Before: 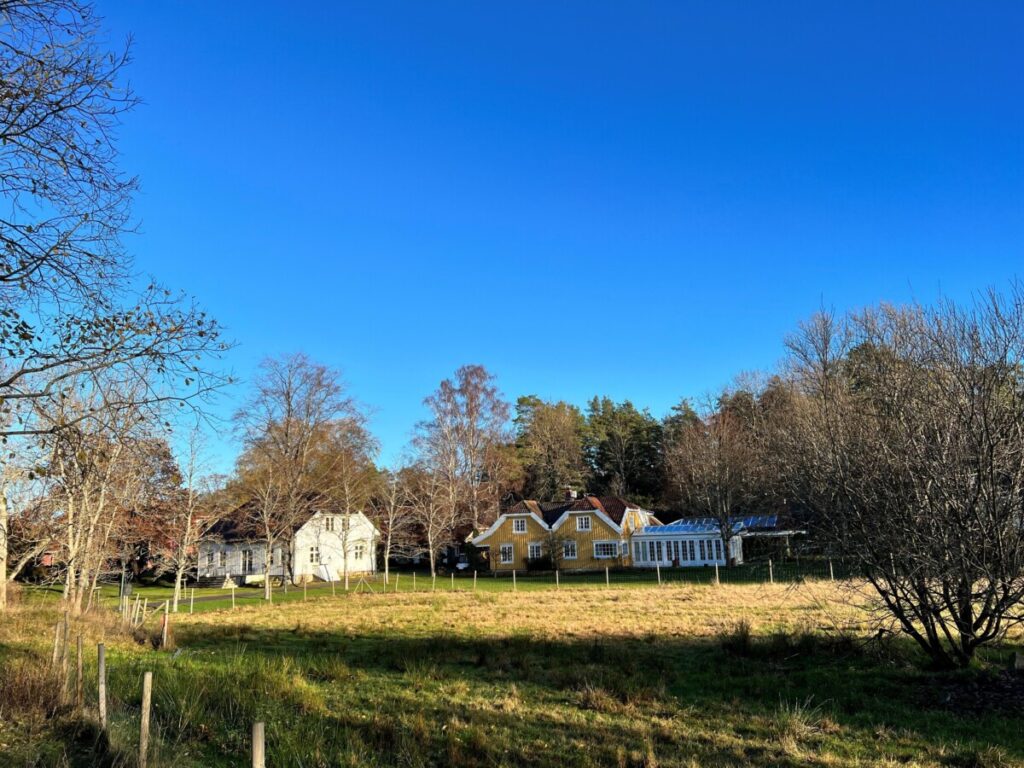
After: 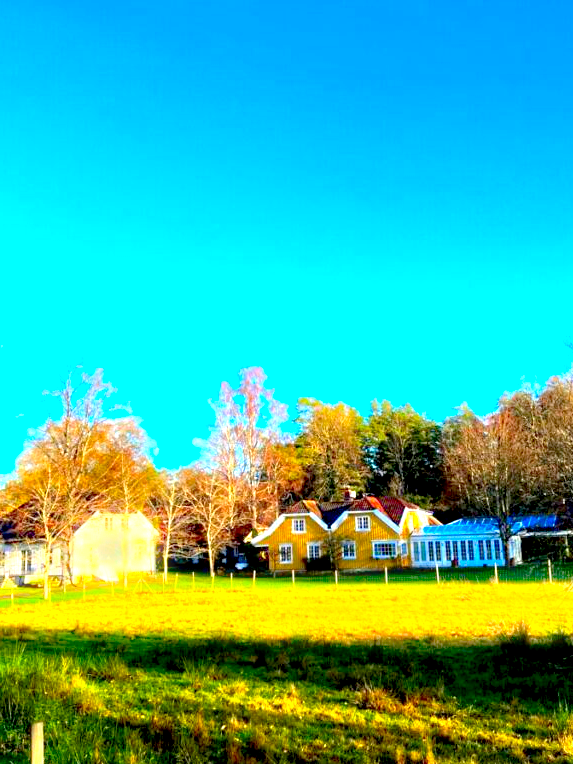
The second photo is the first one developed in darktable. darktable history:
bloom: size 3%, threshold 100%, strength 0%
crop: left 21.674%, right 22.086%
color correction: saturation 2.15
exposure: black level correction 0.009, exposure 1.425 EV, compensate highlight preservation false
